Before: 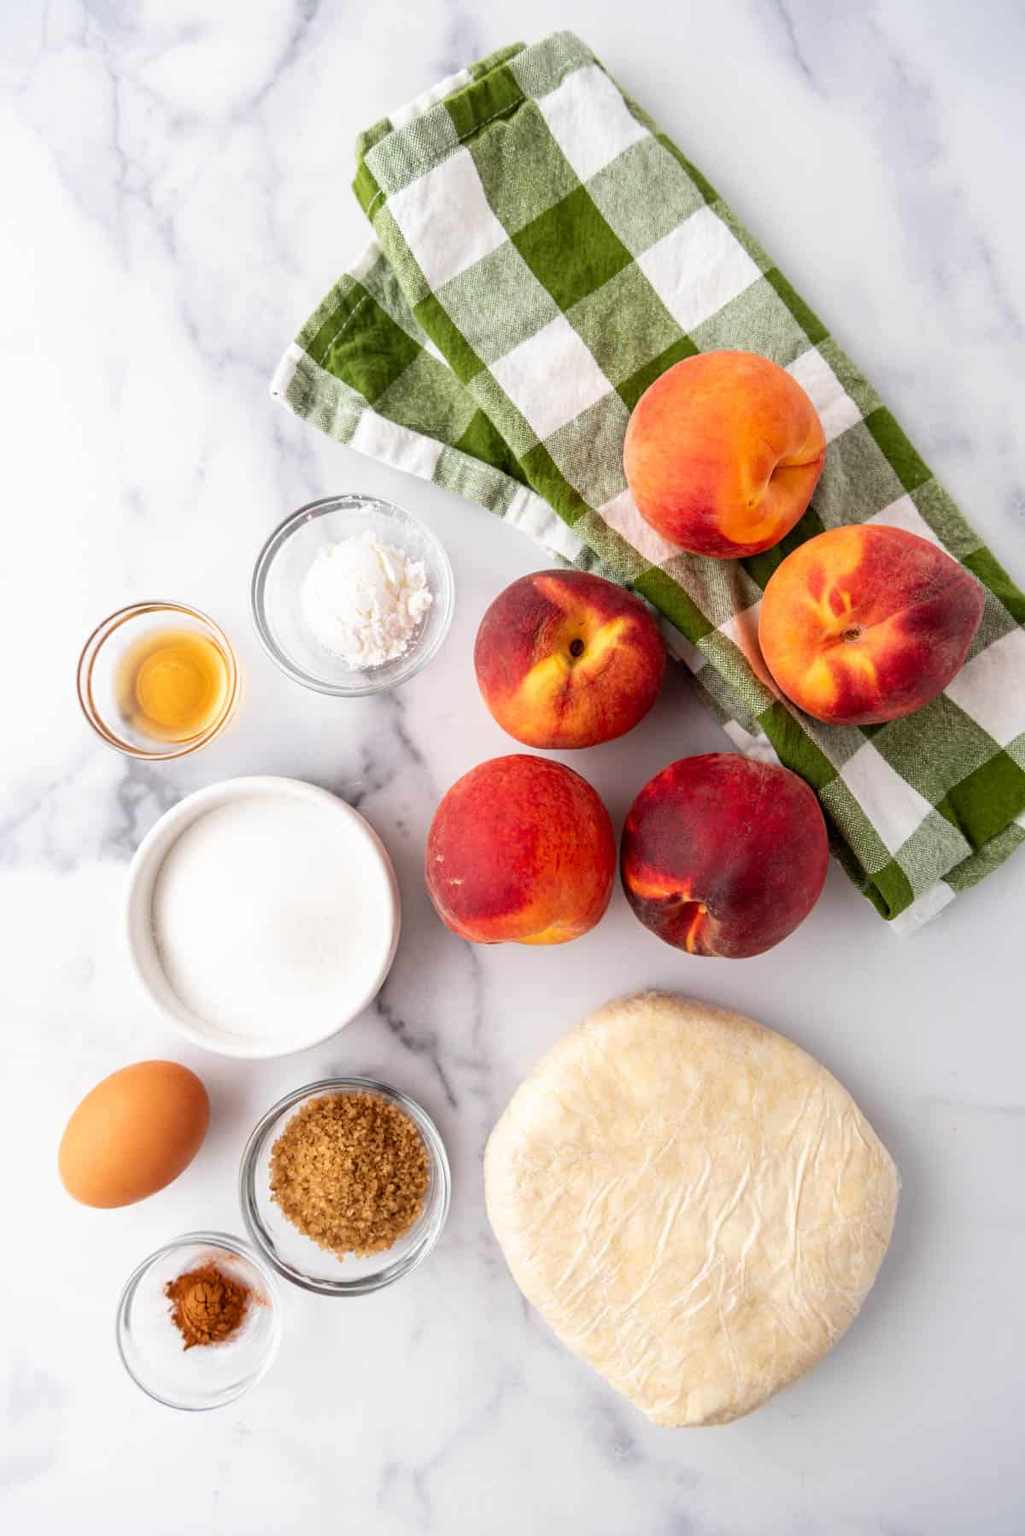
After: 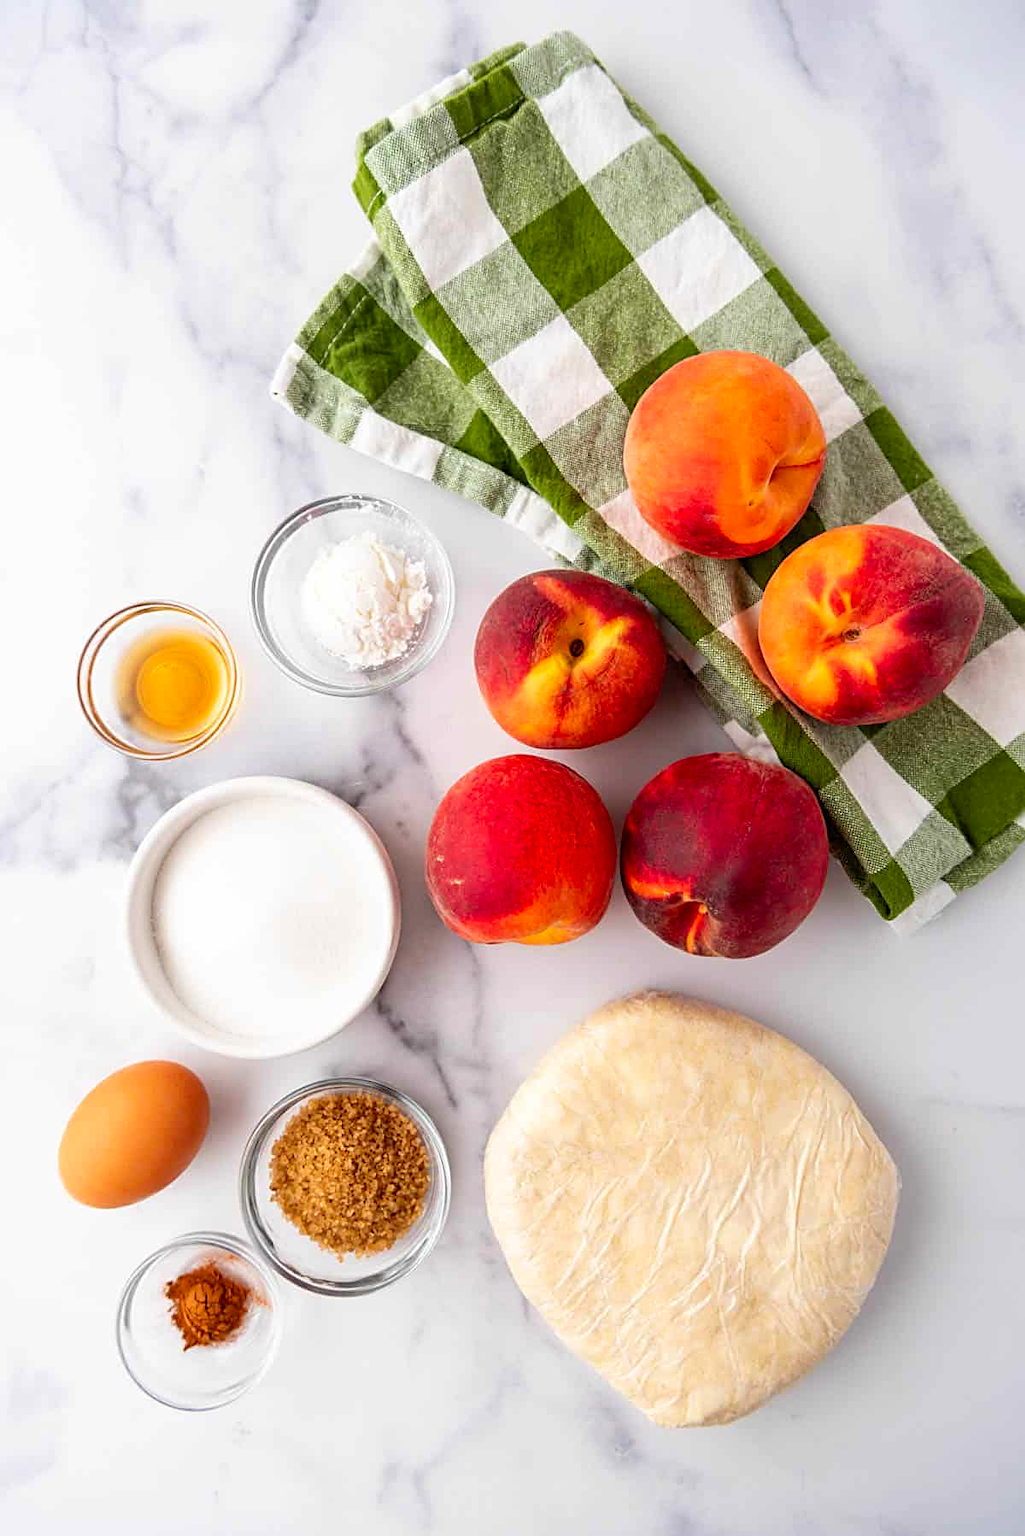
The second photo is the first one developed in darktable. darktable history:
color contrast: green-magenta contrast 1.2, blue-yellow contrast 1.2
sharpen: on, module defaults
